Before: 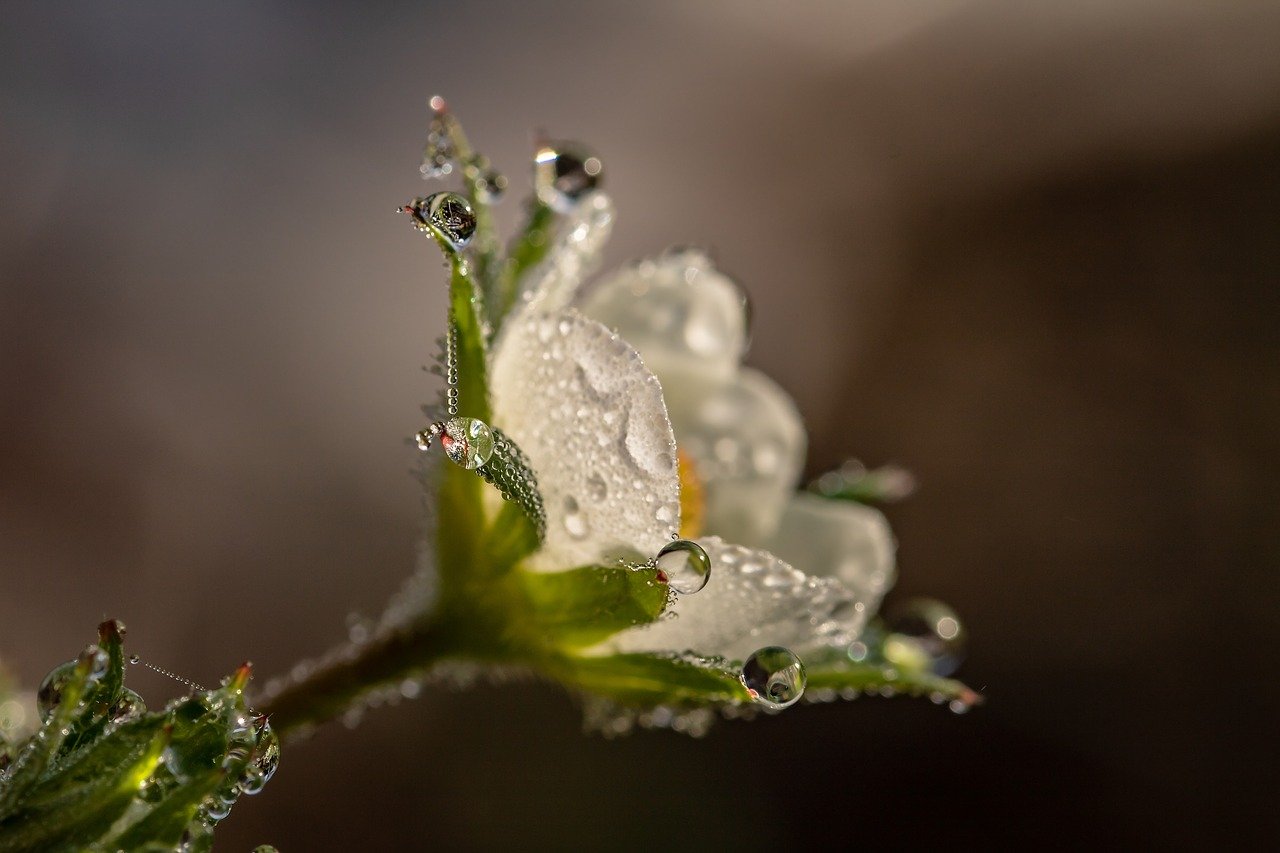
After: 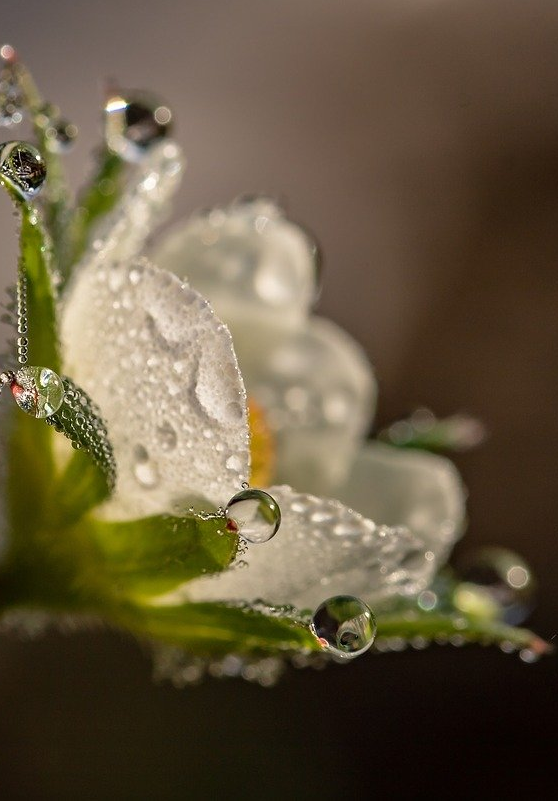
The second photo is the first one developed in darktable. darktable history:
crop: left 33.643%, top 6.086%, right 22.762%
